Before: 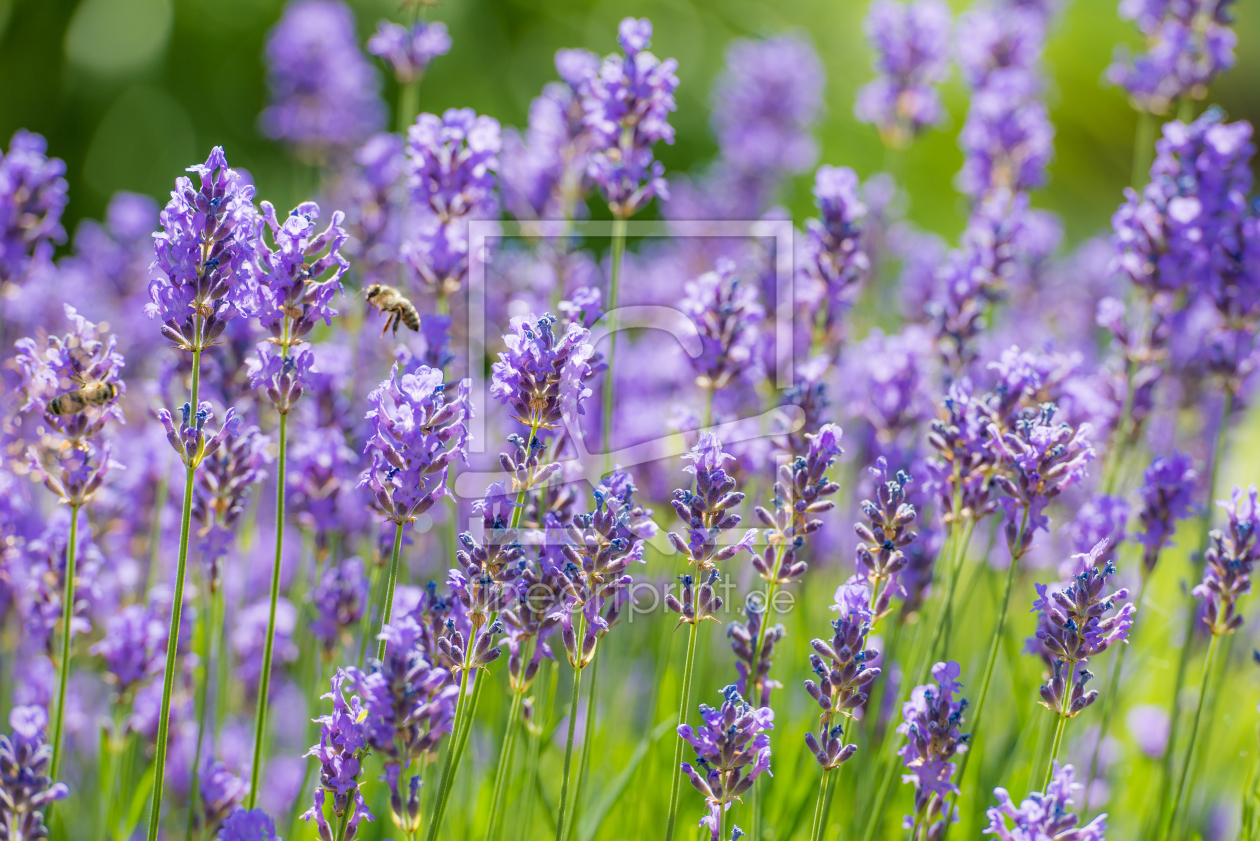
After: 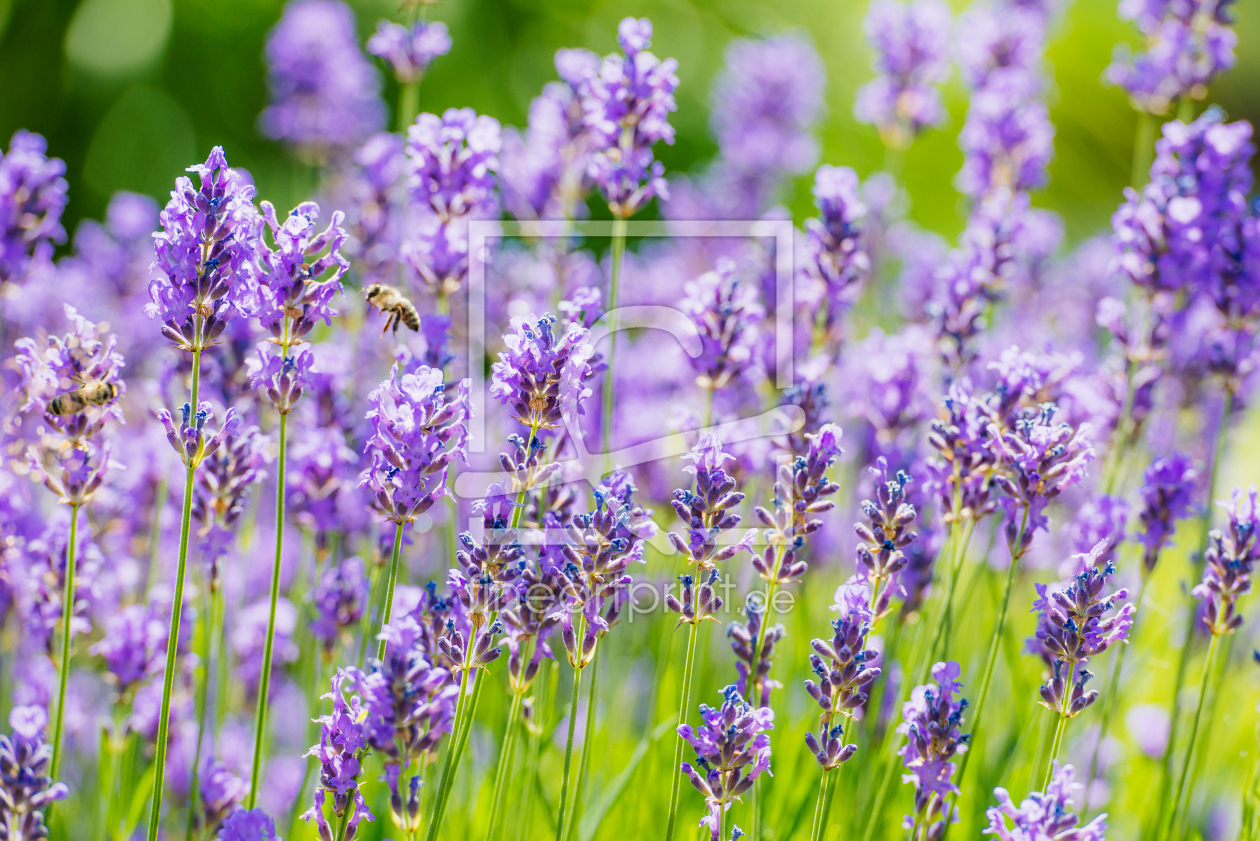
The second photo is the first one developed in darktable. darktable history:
tone curve: curves: ch0 [(0, 0) (0.071, 0.047) (0.266, 0.26) (0.491, 0.552) (0.753, 0.818) (1, 0.983)]; ch1 [(0, 0) (0.346, 0.307) (0.408, 0.369) (0.463, 0.443) (0.482, 0.493) (0.502, 0.5) (0.517, 0.518) (0.546, 0.587) (0.588, 0.643) (0.651, 0.709) (1, 1)]; ch2 [(0, 0) (0.346, 0.34) (0.434, 0.46) (0.485, 0.494) (0.5, 0.494) (0.517, 0.503) (0.535, 0.545) (0.583, 0.634) (0.625, 0.686) (1, 1)], preserve colors none
